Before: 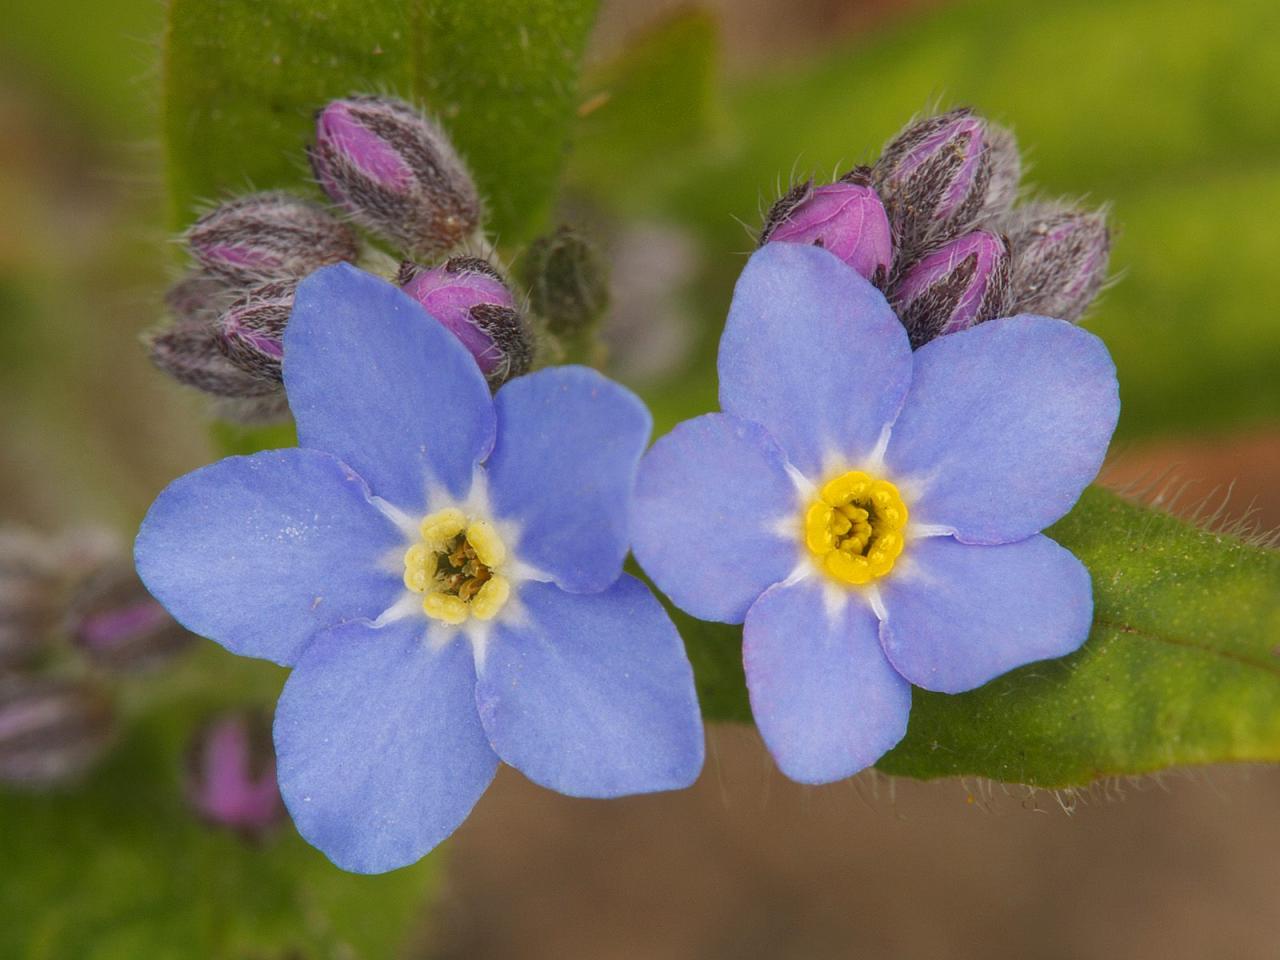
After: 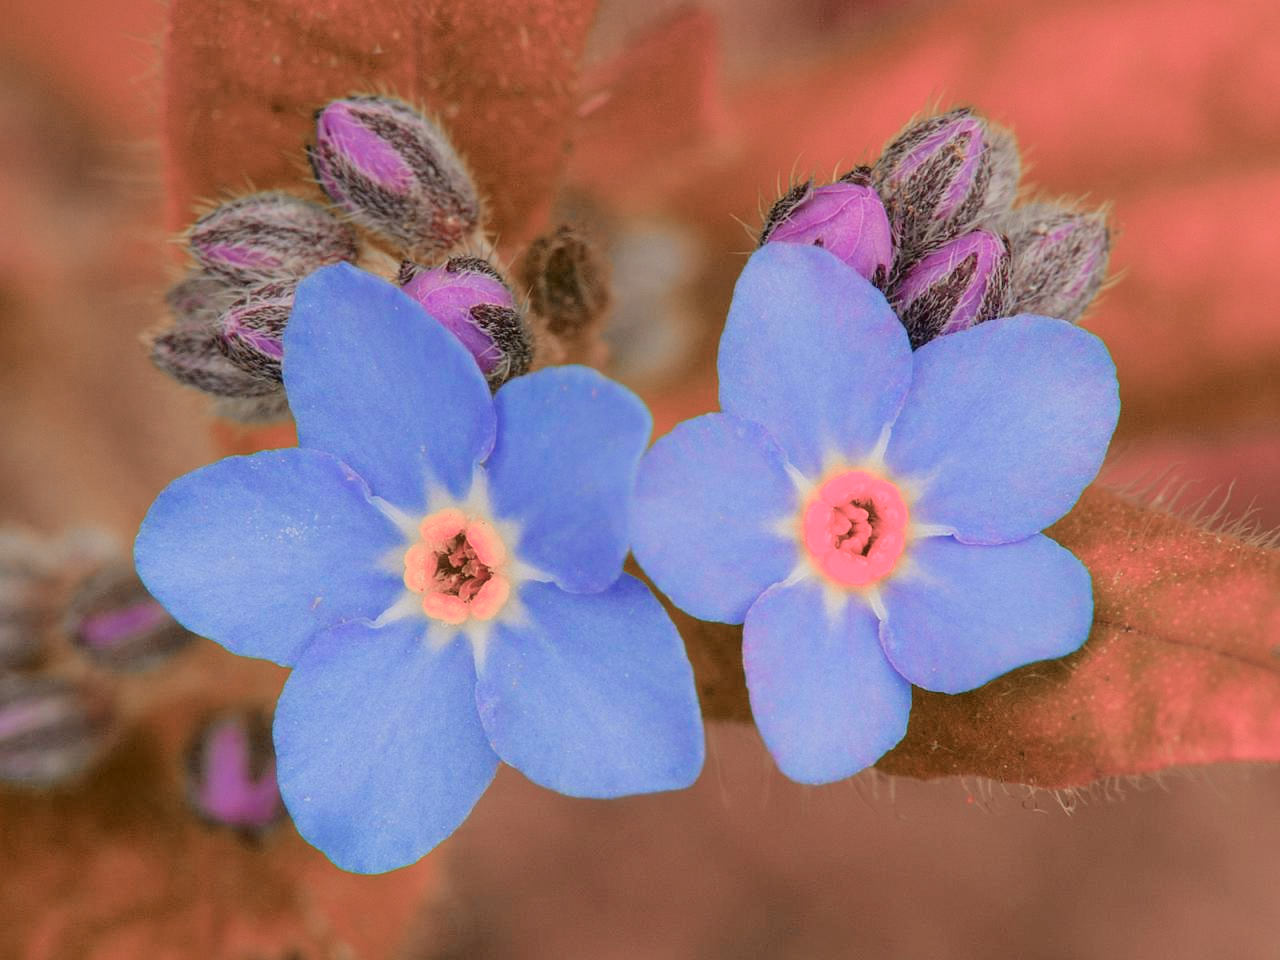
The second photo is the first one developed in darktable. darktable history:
tone curve: curves: ch0 [(0, 0.021) (0.049, 0.044) (0.152, 0.14) (0.328, 0.377) (0.473, 0.543) (0.641, 0.705) (0.868, 0.887) (1, 0.969)]; ch1 [(0, 0) (0.322, 0.328) (0.43, 0.425) (0.474, 0.466) (0.502, 0.503) (0.522, 0.526) (0.564, 0.591) (0.602, 0.632) (0.677, 0.701) (0.859, 0.885) (1, 1)]; ch2 [(0, 0) (0.33, 0.301) (0.447, 0.44) (0.487, 0.496) (0.502, 0.516) (0.535, 0.554) (0.565, 0.598) (0.618, 0.629) (1, 1)], color space Lab, independent channels, preserve colors none
filmic rgb: middle gray luminance 18.26%, black relative exposure -8.99 EV, white relative exposure 3.75 EV, target black luminance 0%, hardness 4.91, latitude 67.78%, contrast 0.942, highlights saturation mix 21.12%, shadows ↔ highlights balance 21.36%
color zones: curves: ch2 [(0, 0.488) (0.143, 0.417) (0.286, 0.212) (0.429, 0.179) (0.571, 0.154) (0.714, 0.415) (0.857, 0.495) (1, 0.488)]
